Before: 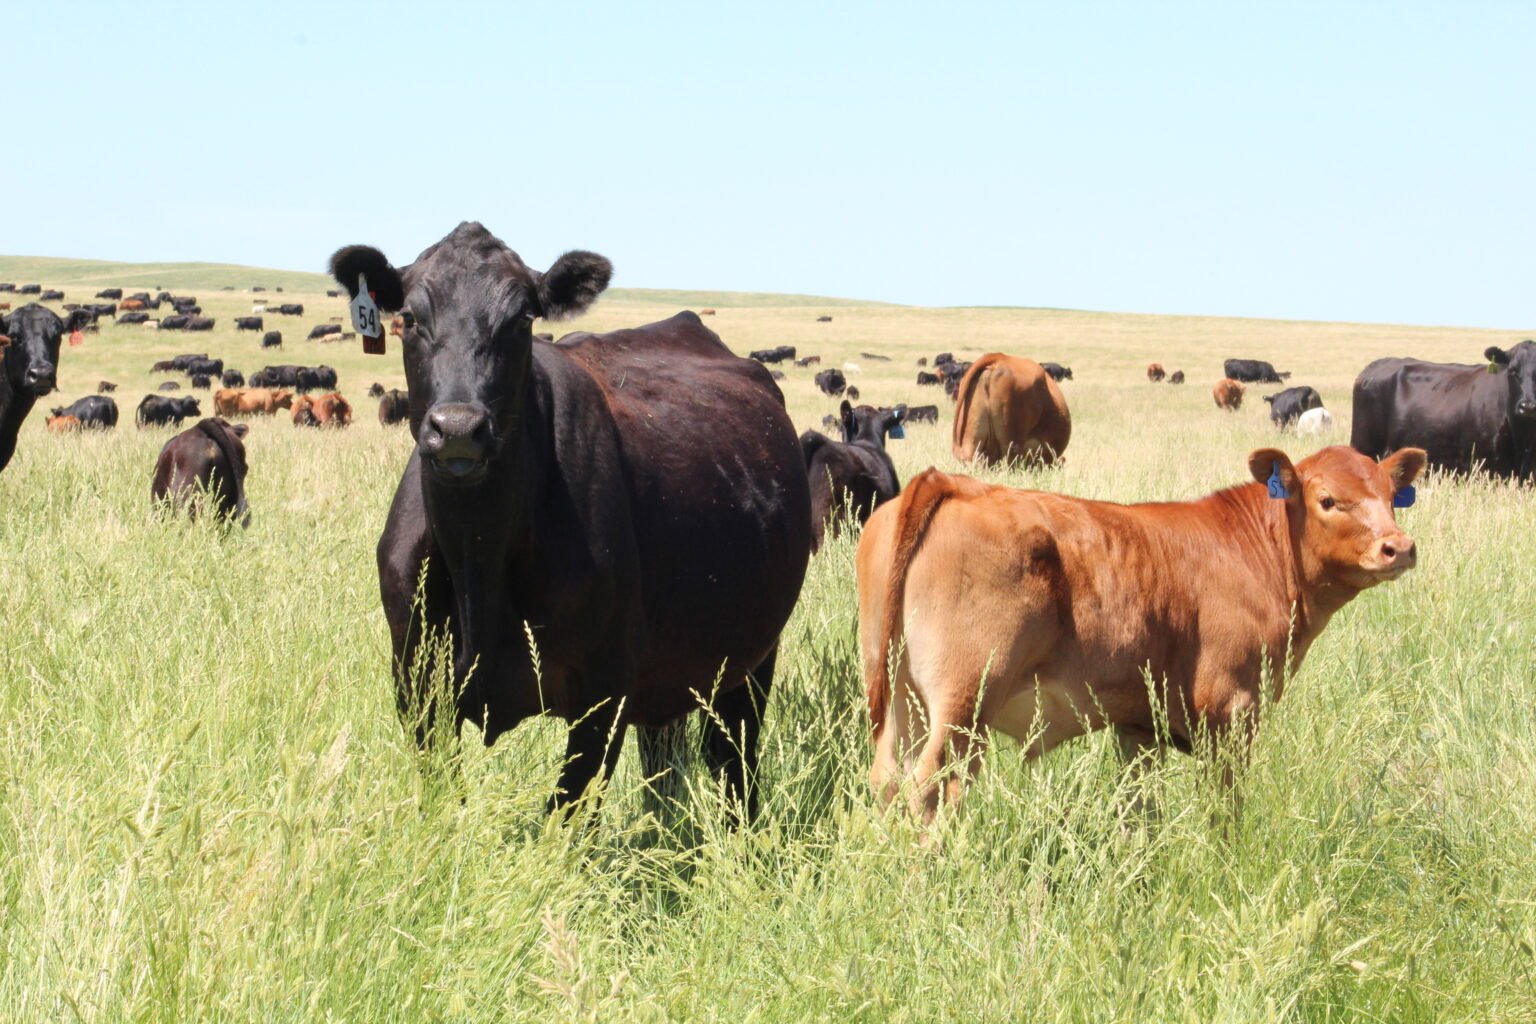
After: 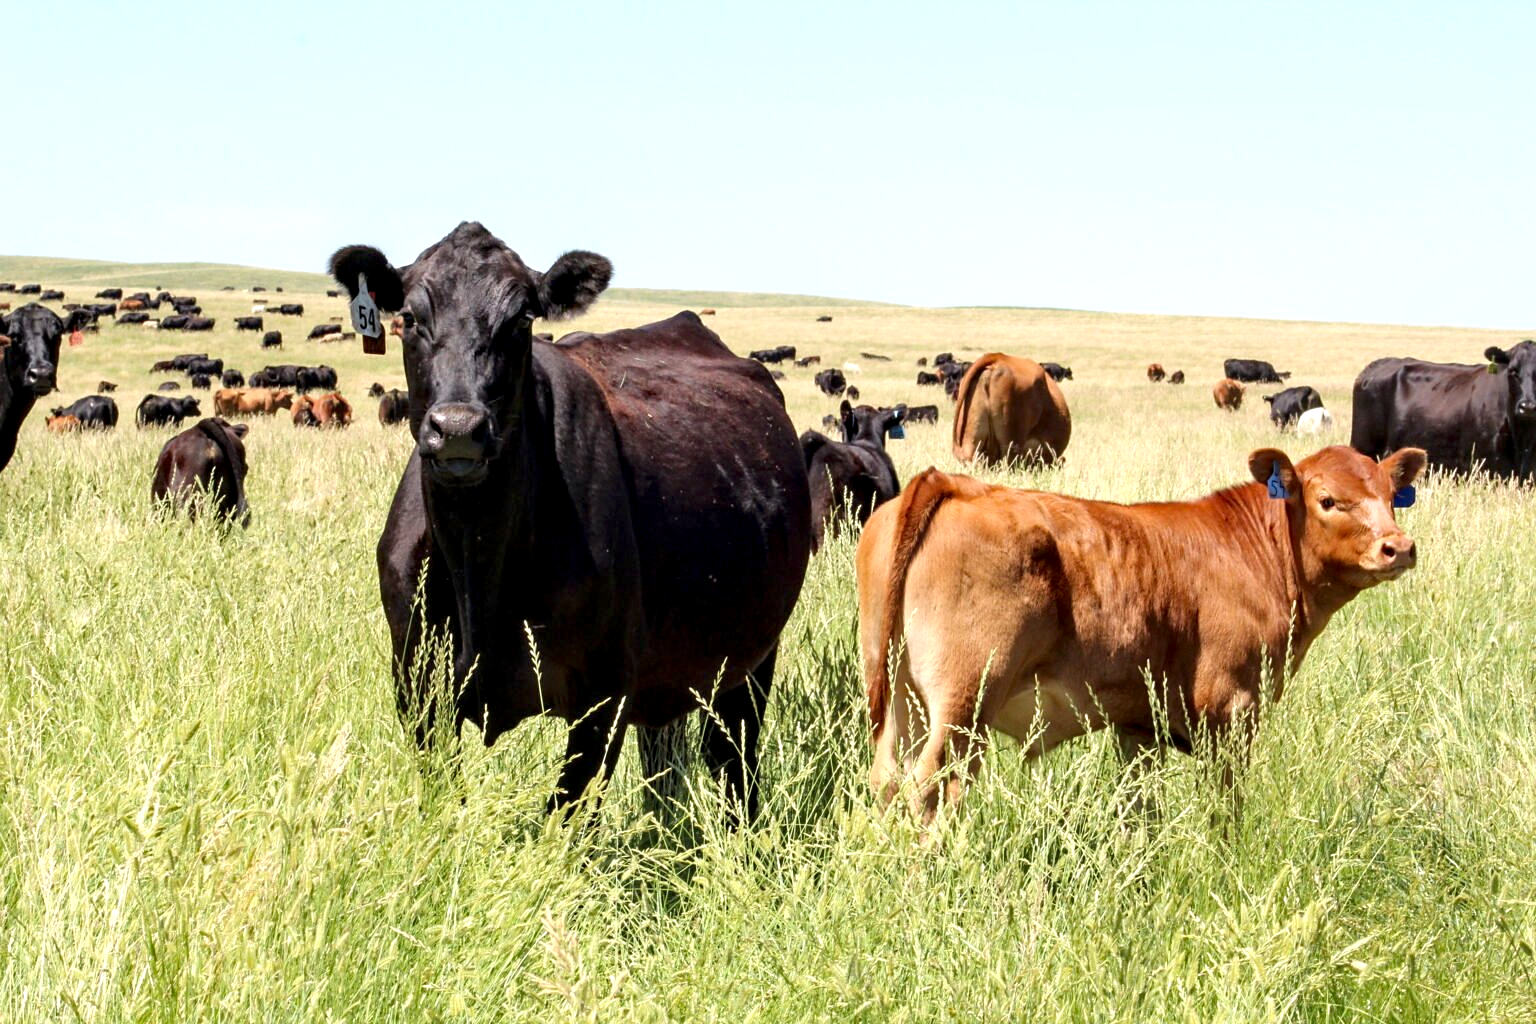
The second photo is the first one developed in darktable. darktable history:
exposure: exposure 0.166 EV, compensate highlight preservation false
haze removal: strength 0.295, distance 0.25, compatibility mode true, adaptive false
local contrast: detail 135%, midtone range 0.749
sharpen: radius 1.601, amount 0.367, threshold 1.507
